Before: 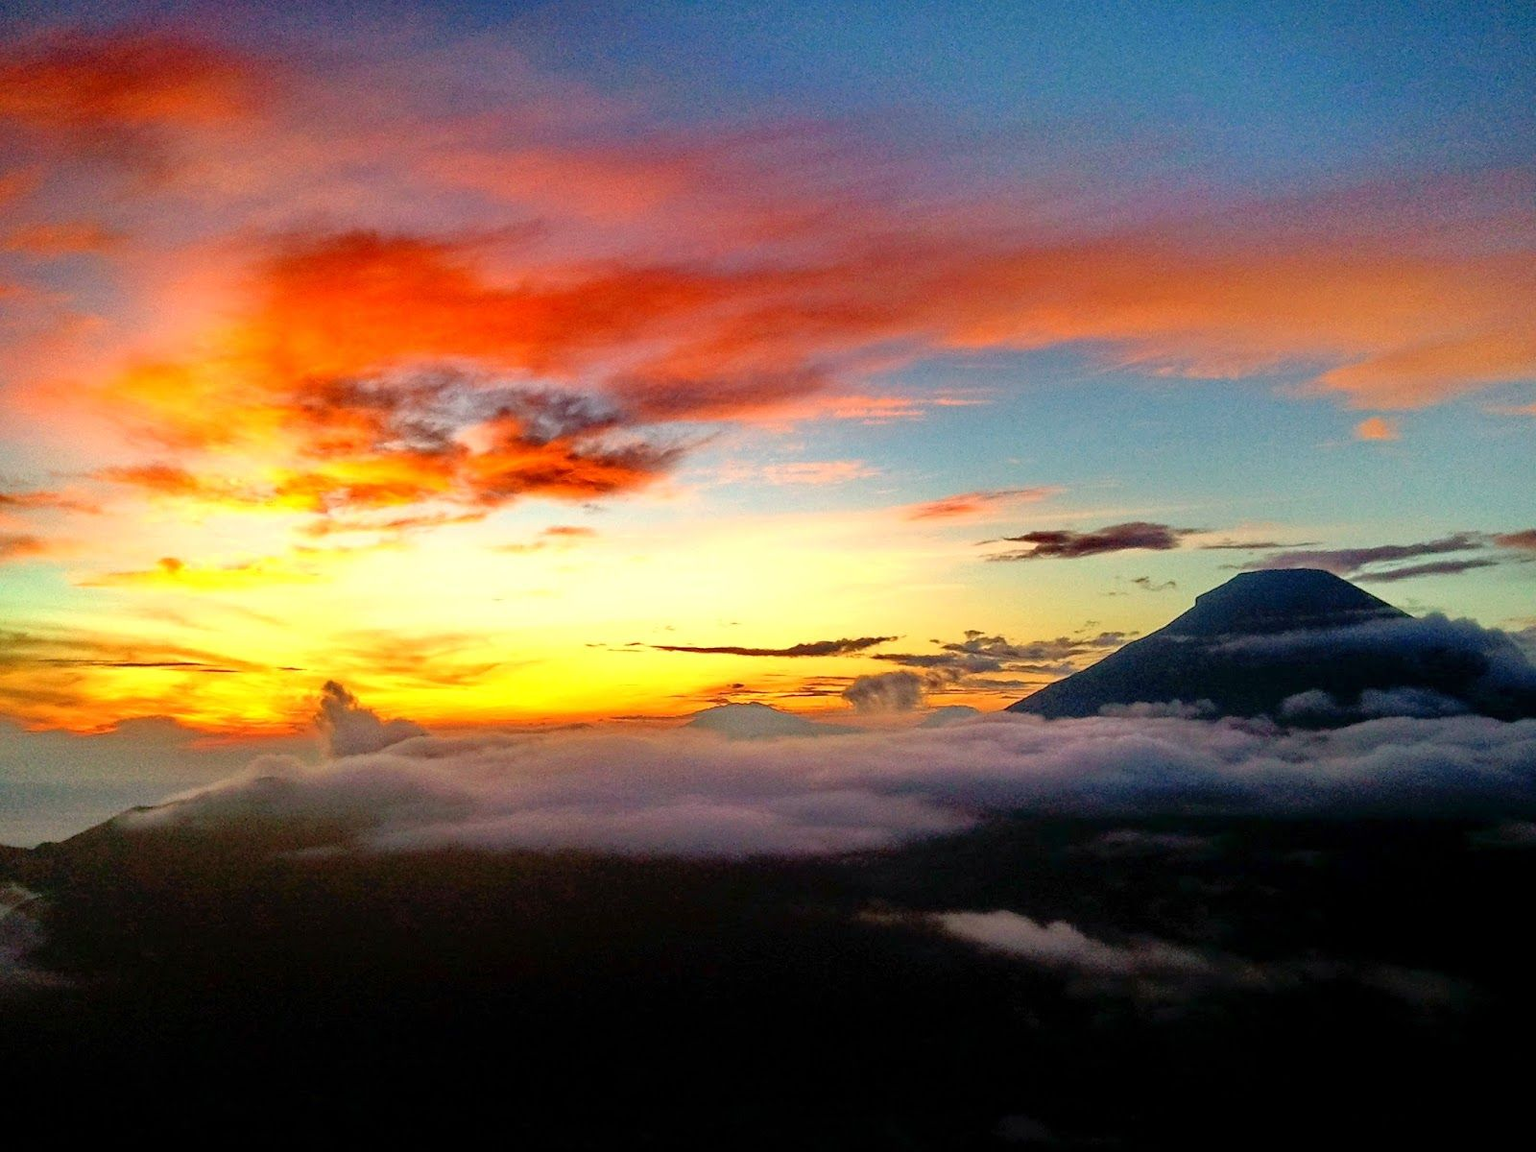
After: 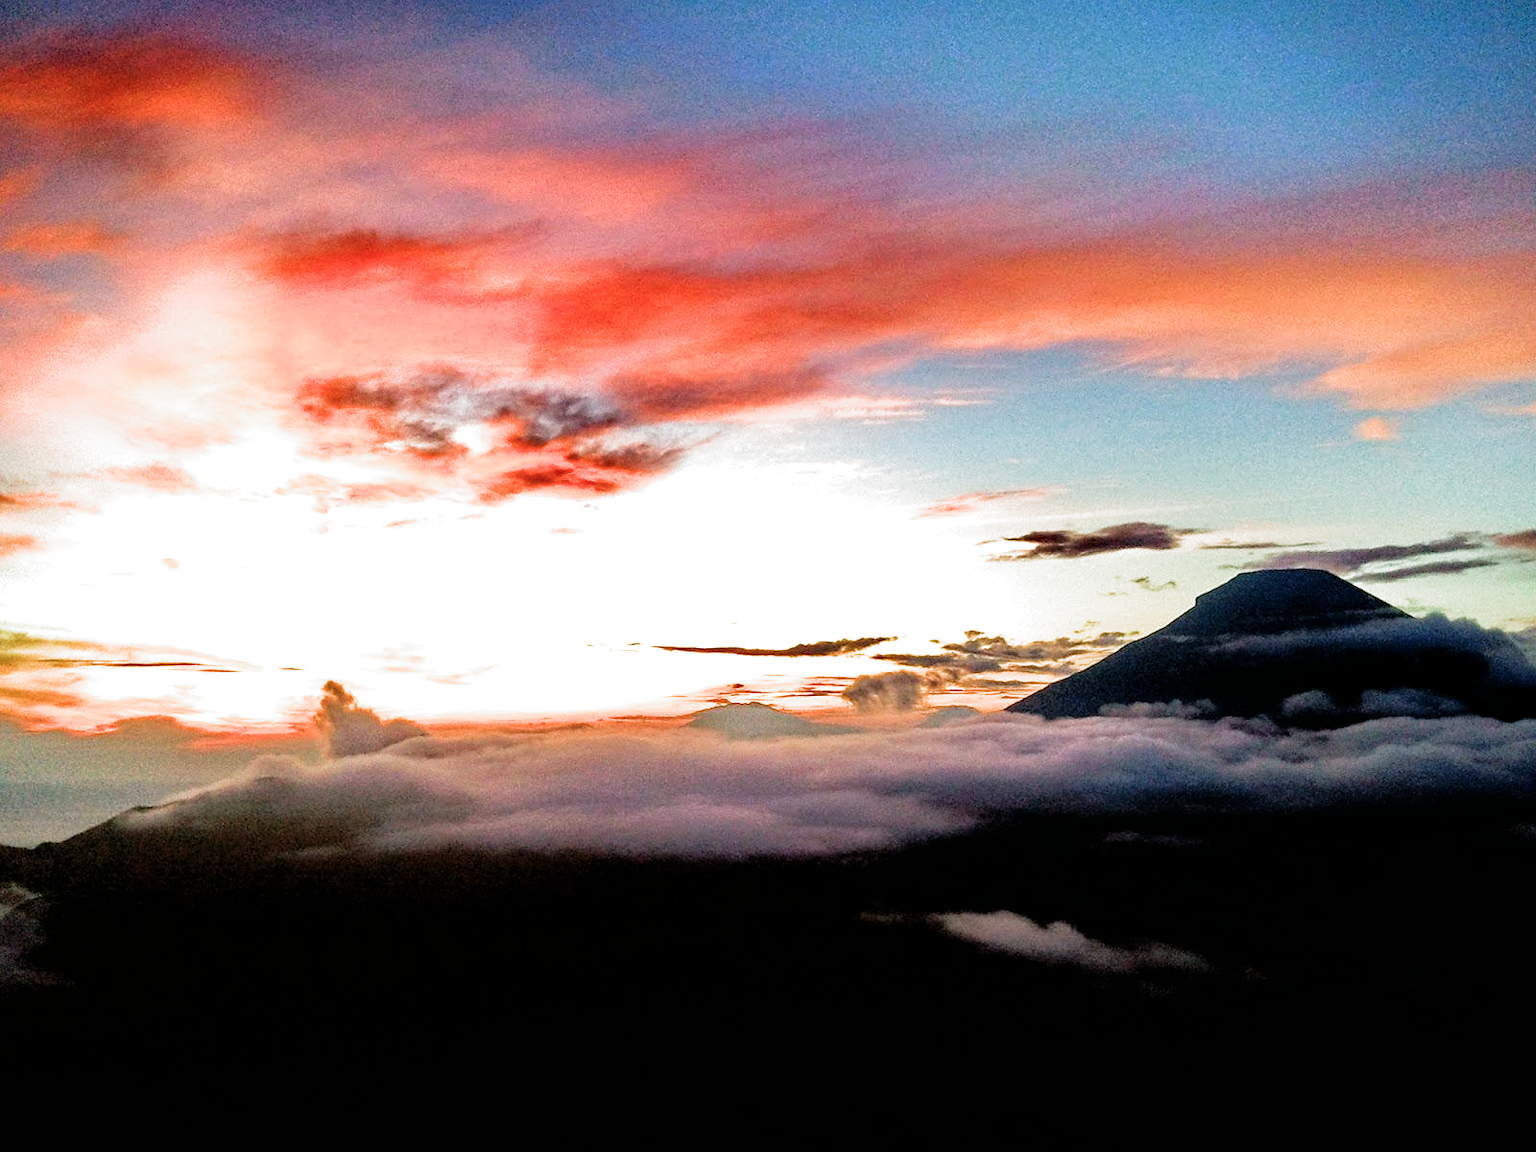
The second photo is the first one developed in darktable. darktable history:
exposure: black level correction 0.001, exposure 0.5 EV, compensate exposure bias true, compensate highlight preservation false
filmic rgb: black relative exposure -8.2 EV, white relative exposure 2.2 EV, threshold 3 EV, hardness 7.11, latitude 75%, contrast 1.325, highlights saturation mix -2%, shadows ↔ highlights balance 30%, preserve chrominance RGB euclidean norm, color science v5 (2021), contrast in shadows safe, contrast in highlights safe, enable highlight reconstruction true
